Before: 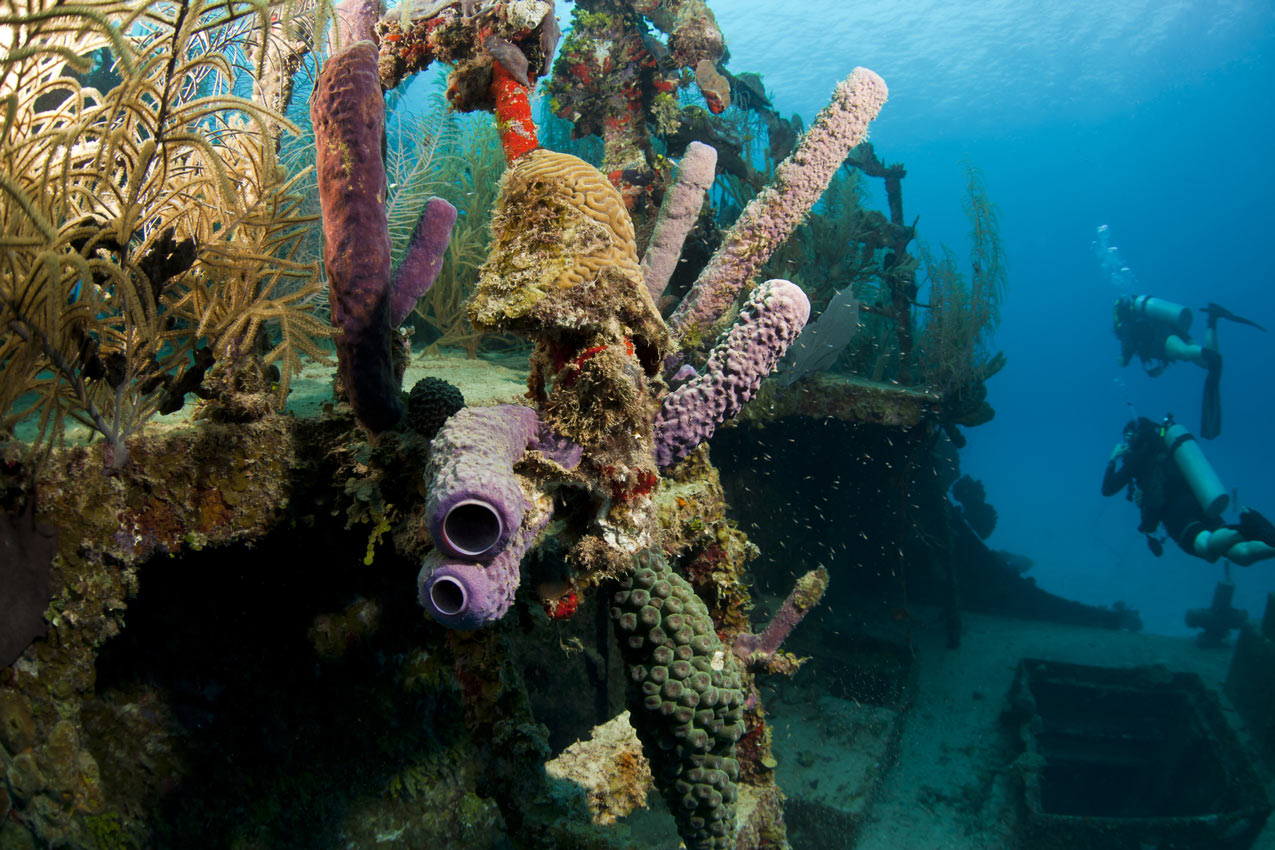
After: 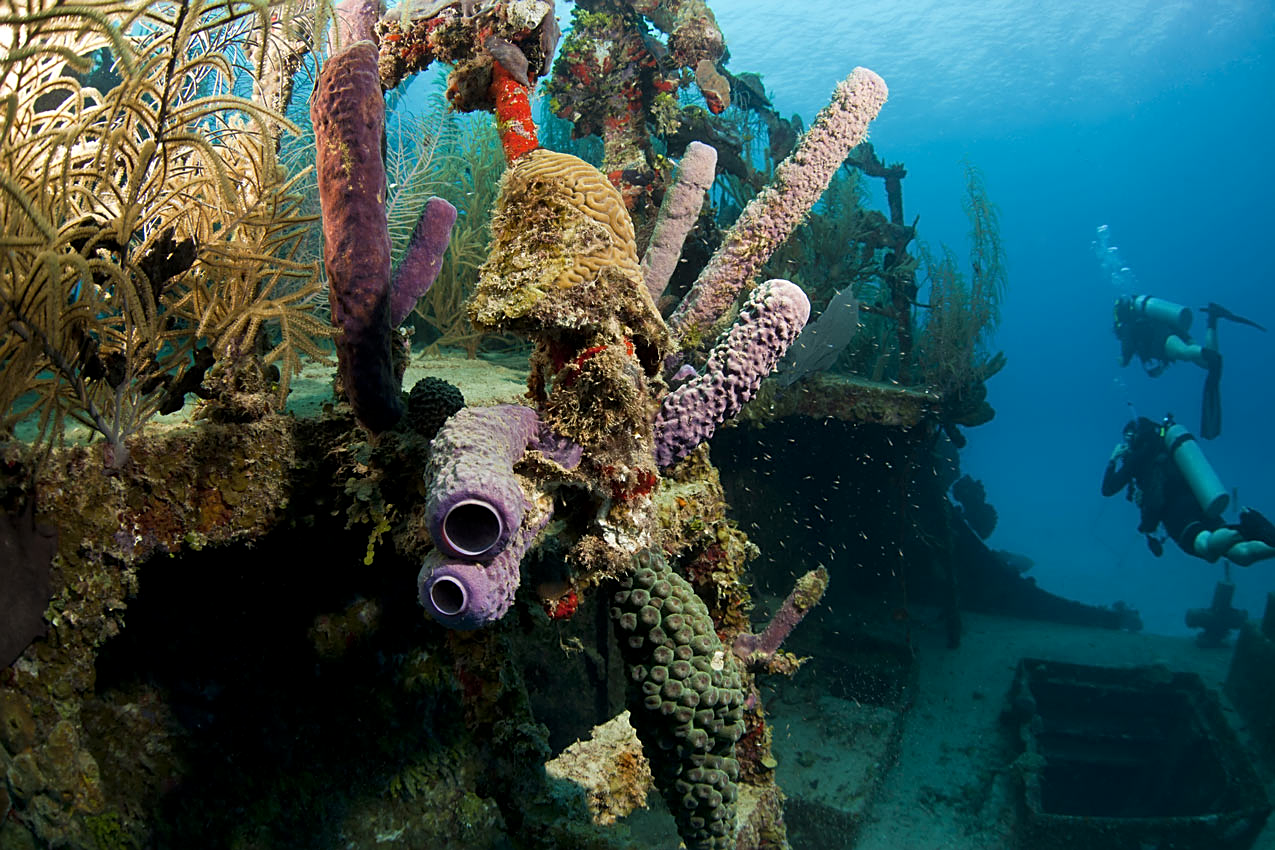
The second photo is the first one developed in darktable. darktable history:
exposure: black level correction 0.001, compensate exposure bias true, compensate highlight preservation false
sharpen: on, module defaults
